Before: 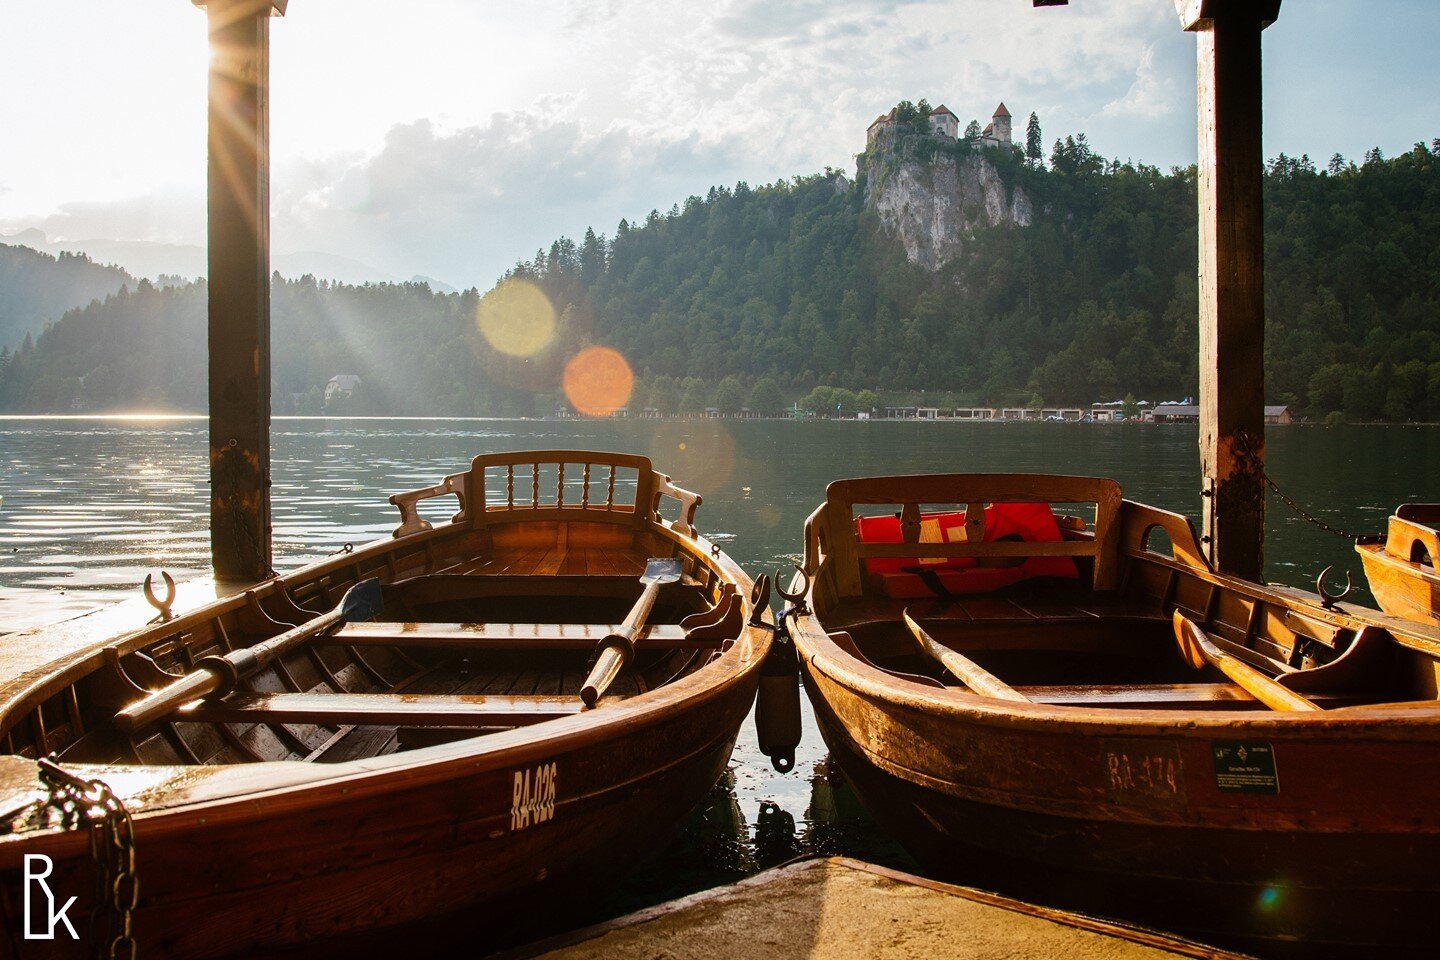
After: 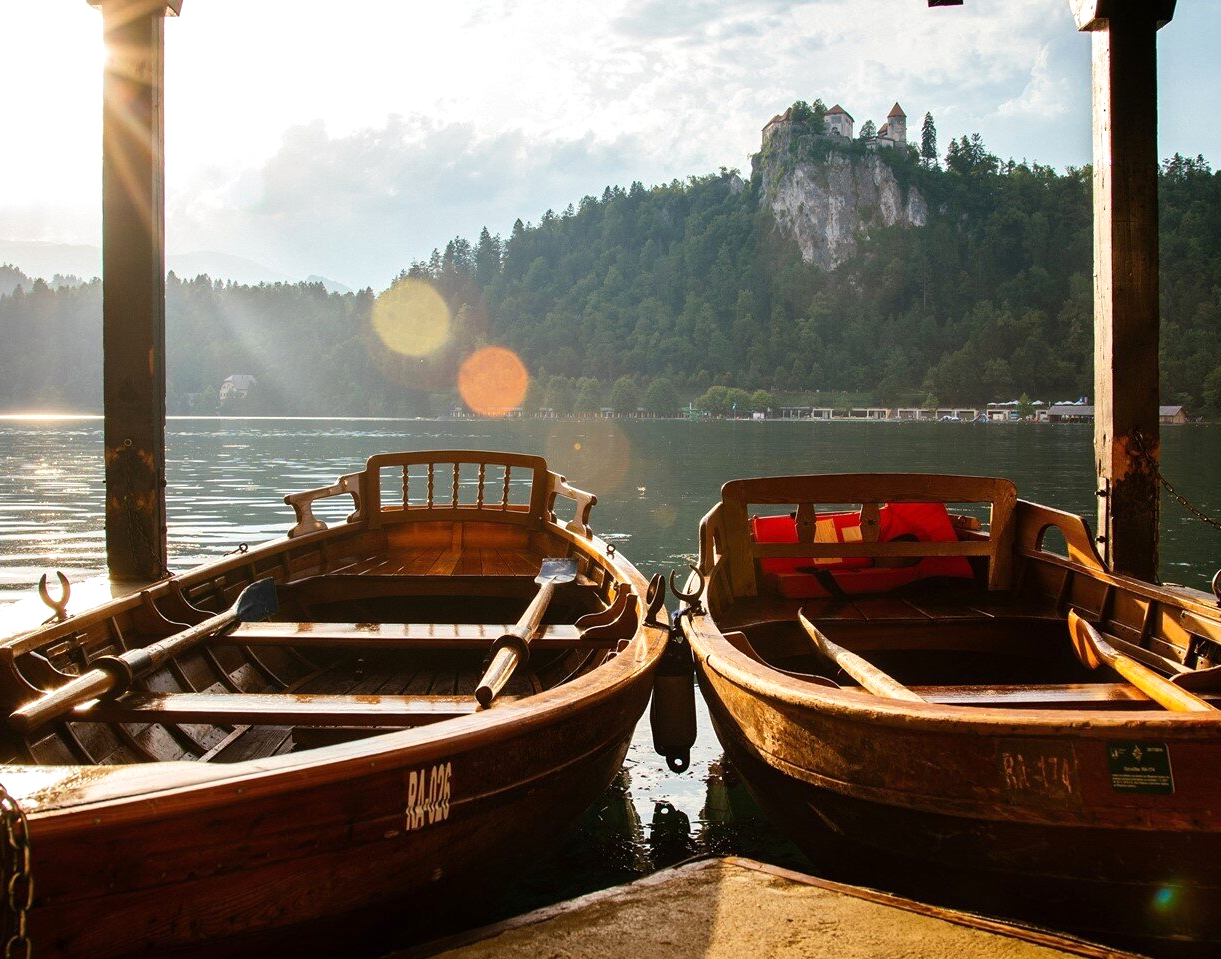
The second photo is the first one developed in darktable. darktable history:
crop: left 7.349%, right 7.792%
exposure: exposure 0.203 EV, compensate highlight preservation false
